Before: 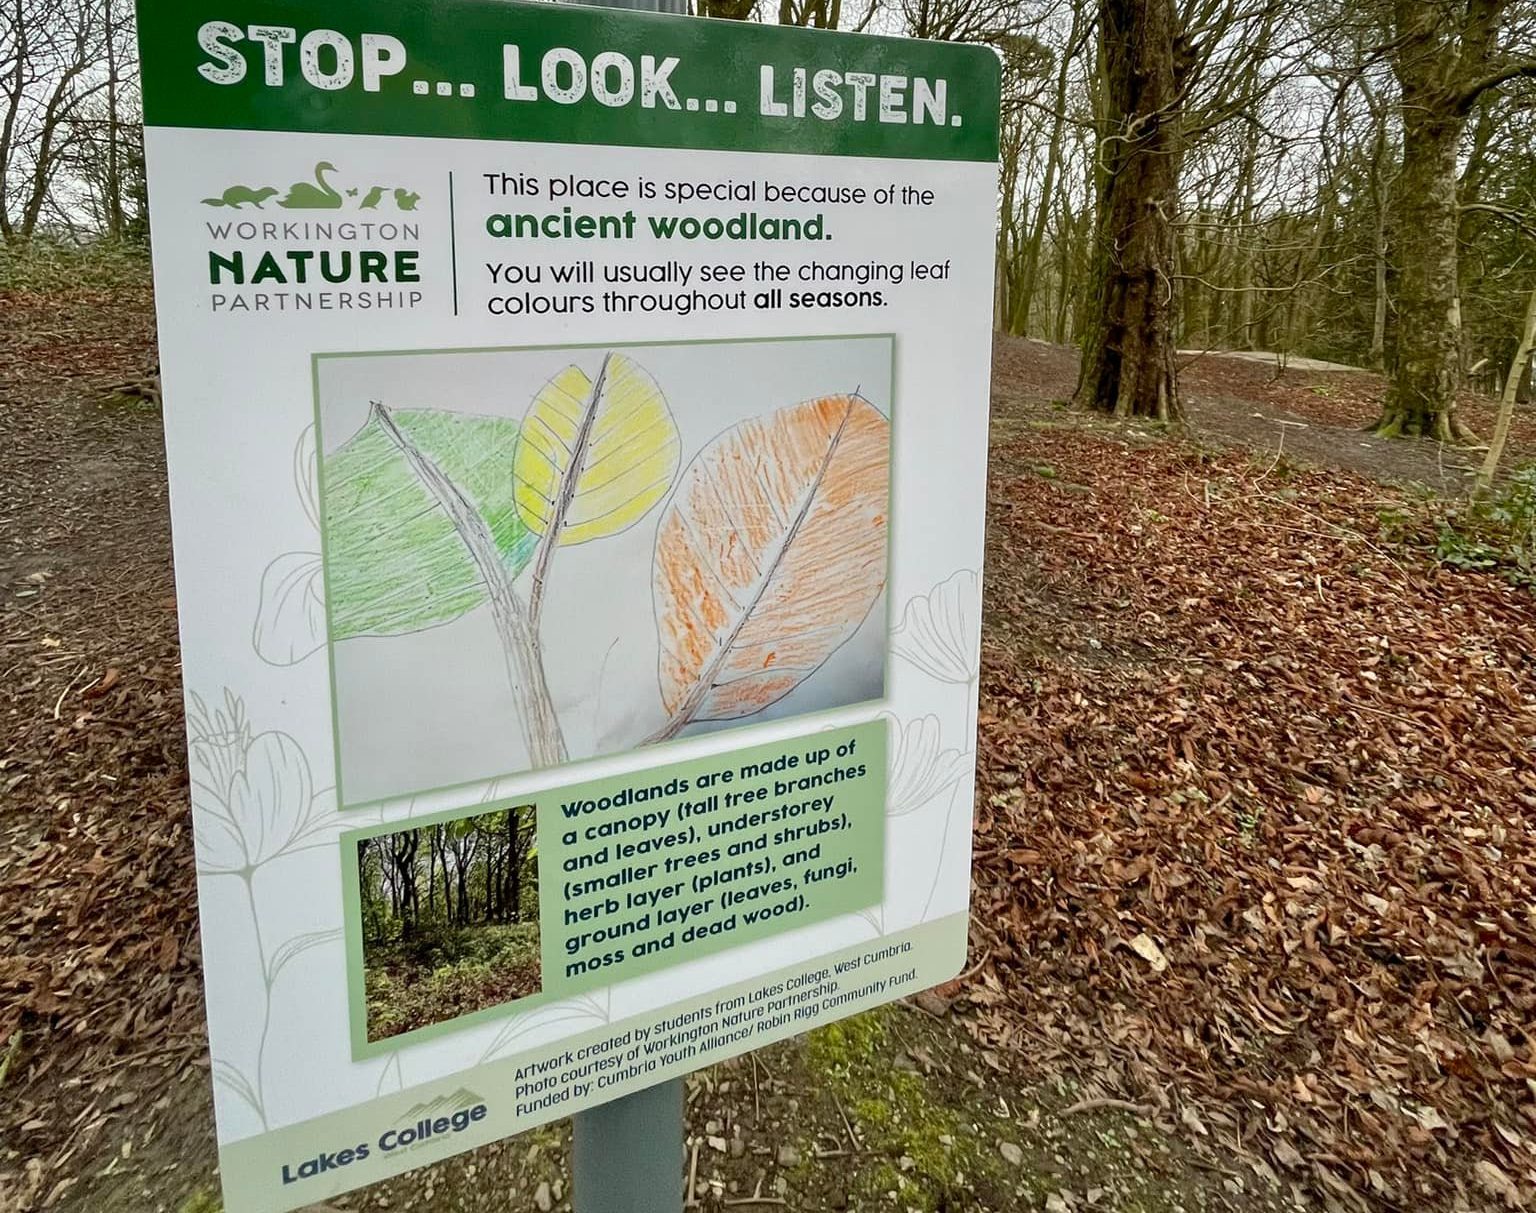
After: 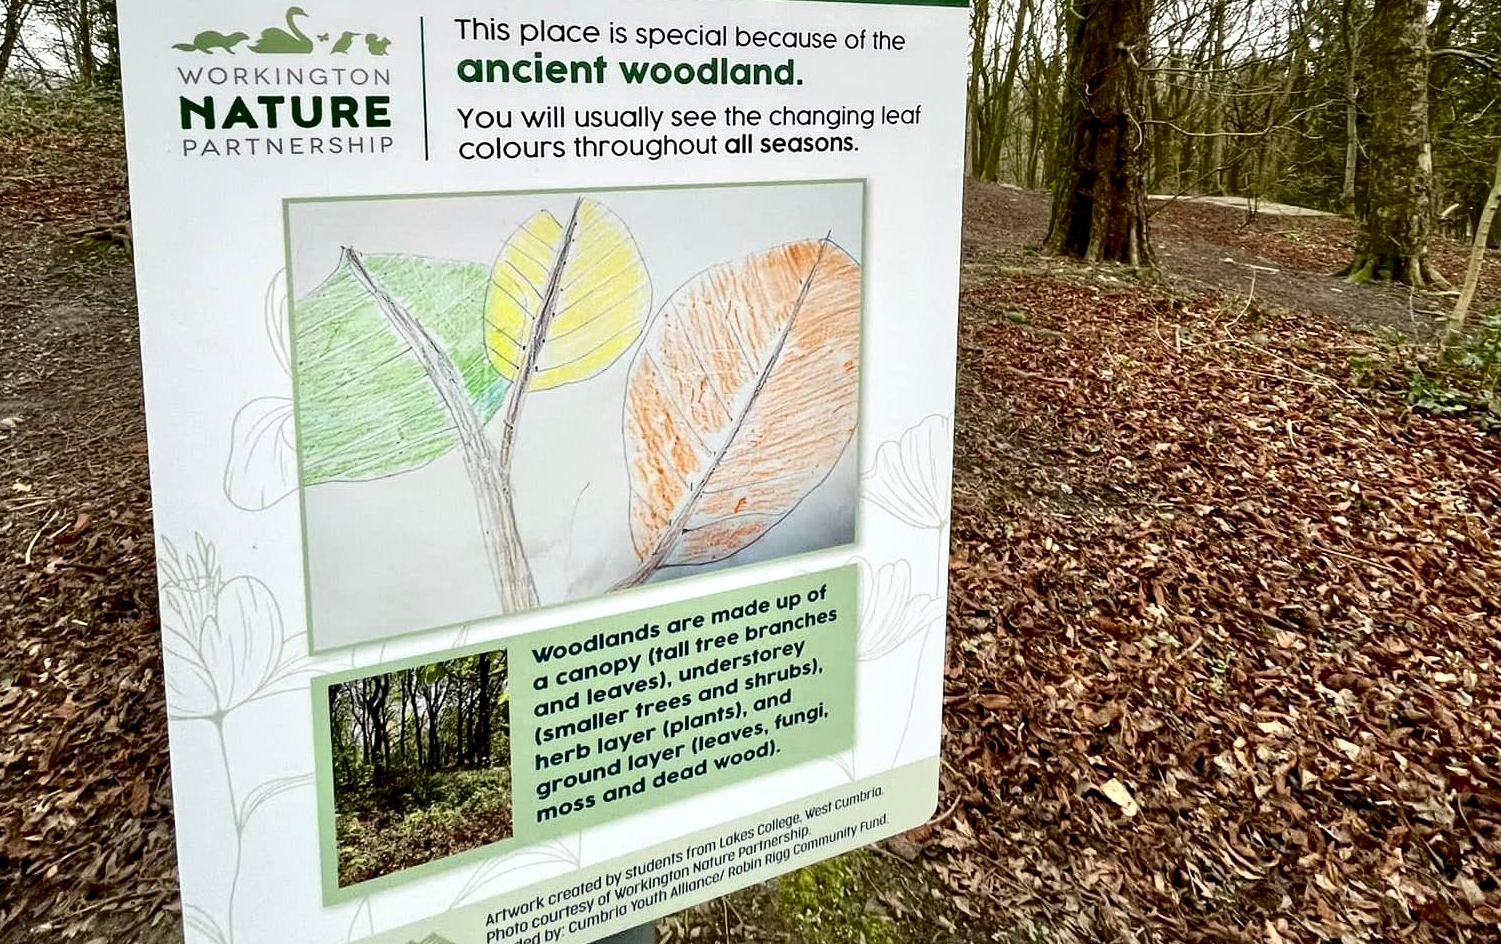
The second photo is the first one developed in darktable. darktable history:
crop and rotate: left 1.939%, top 12.857%, right 0.311%, bottom 9.292%
shadows and highlights: radius 333.73, shadows 63.24, highlights 5.41, compress 87.95%, shadows color adjustment 97.66%, soften with gaussian
tone curve: curves: ch0 [(0, 0) (0.003, 0.002) (0.011, 0.006) (0.025, 0.014) (0.044, 0.025) (0.069, 0.039) (0.1, 0.056) (0.136, 0.082) (0.177, 0.116) (0.224, 0.163) (0.277, 0.233) (0.335, 0.311) (0.399, 0.396) (0.468, 0.488) (0.543, 0.588) (0.623, 0.695) (0.709, 0.809) (0.801, 0.912) (0.898, 0.997) (1, 1)], color space Lab, independent channels, preserve colors none
exposure: black level correction 0.005, exposure 0.015 EV, compensate exposure bias true, compensate highlight preservation false
